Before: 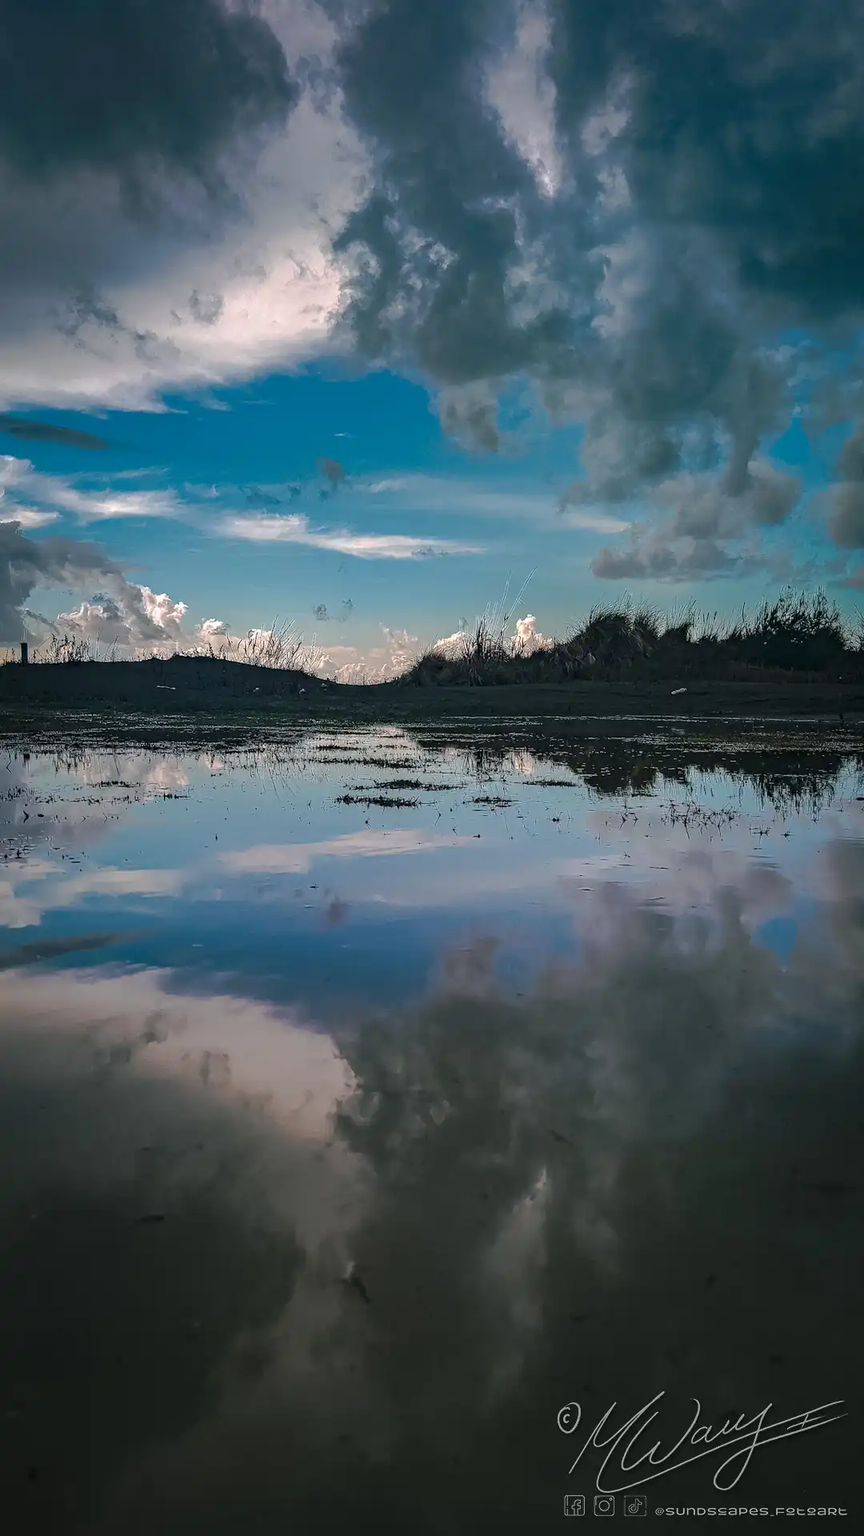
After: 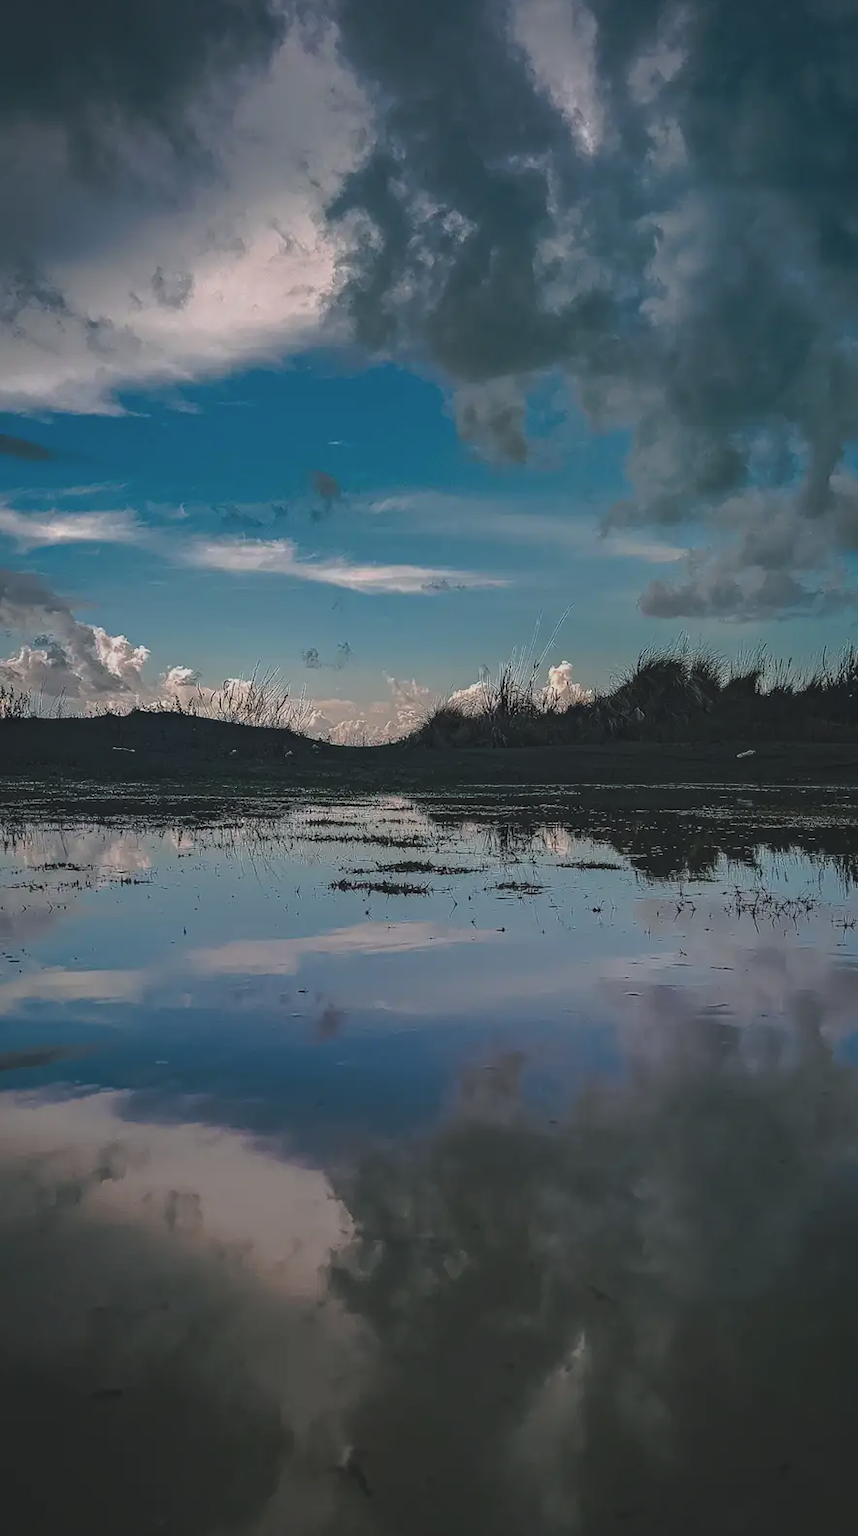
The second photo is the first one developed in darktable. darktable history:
crop and rotate: left 7.425%, top 4.558%, right 10.573%, bottom 12.991%
exposure: black level correction -0.015, exposure -0.538 EV, compensate exposure bias true, compensate highlight preservation false
